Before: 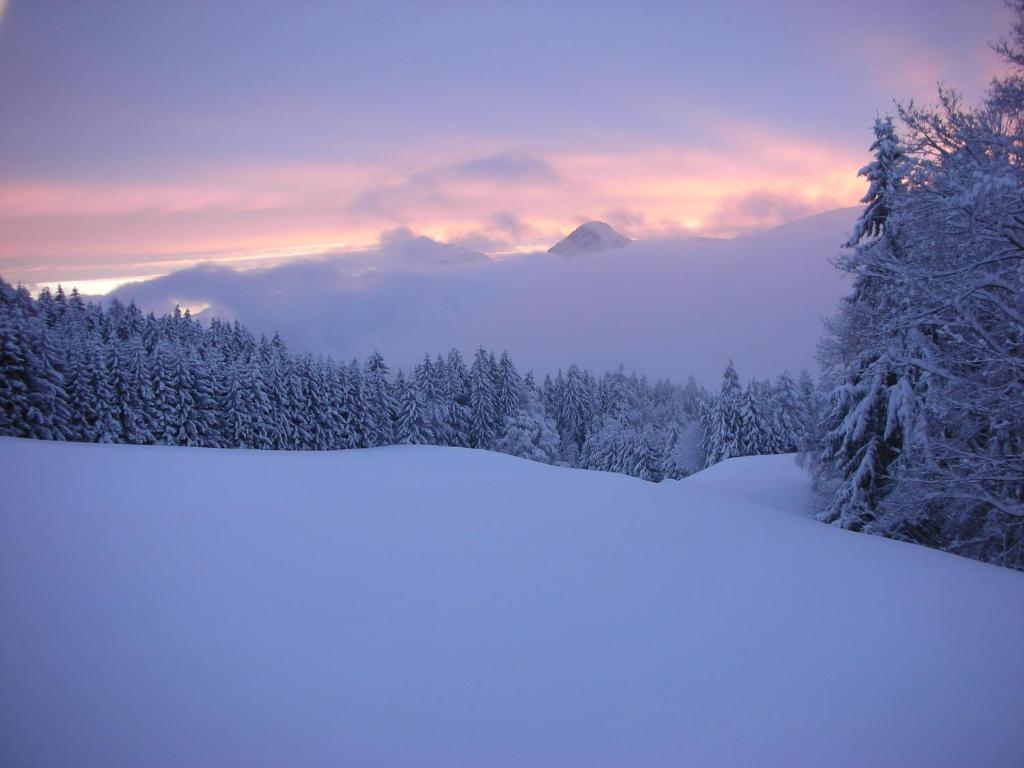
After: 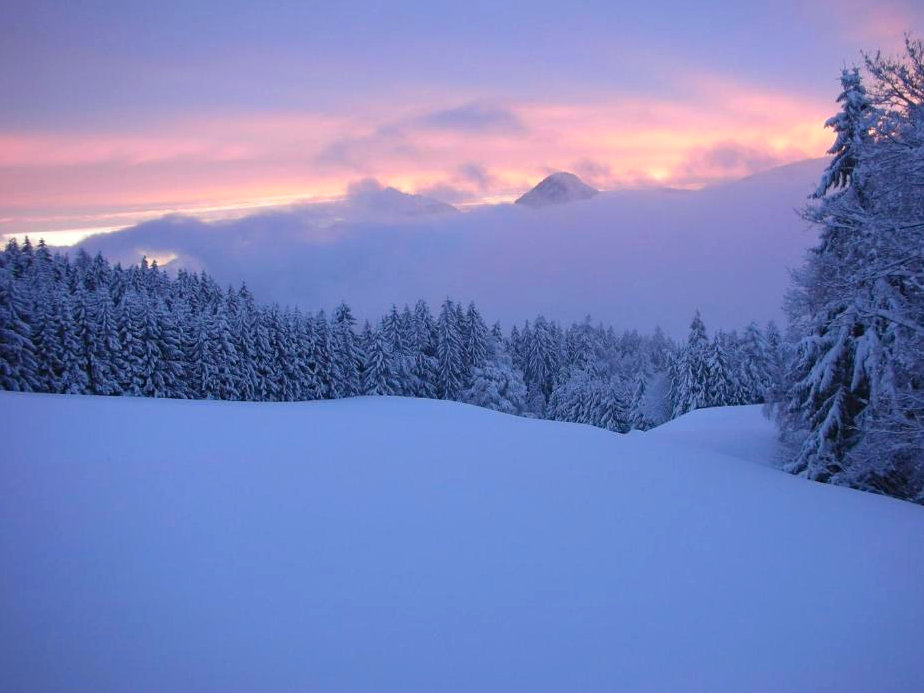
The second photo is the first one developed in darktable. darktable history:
crop: left 3.305%, top 6.436%, right 6.389%, bottom 3.258%
contrast brightness saturation: contrast 0.08, saturation 0.2
color balance: mode lift, gamma, gain (sRGB)
haze removal: strength 0.1, compatibility mode true, adaptive false
